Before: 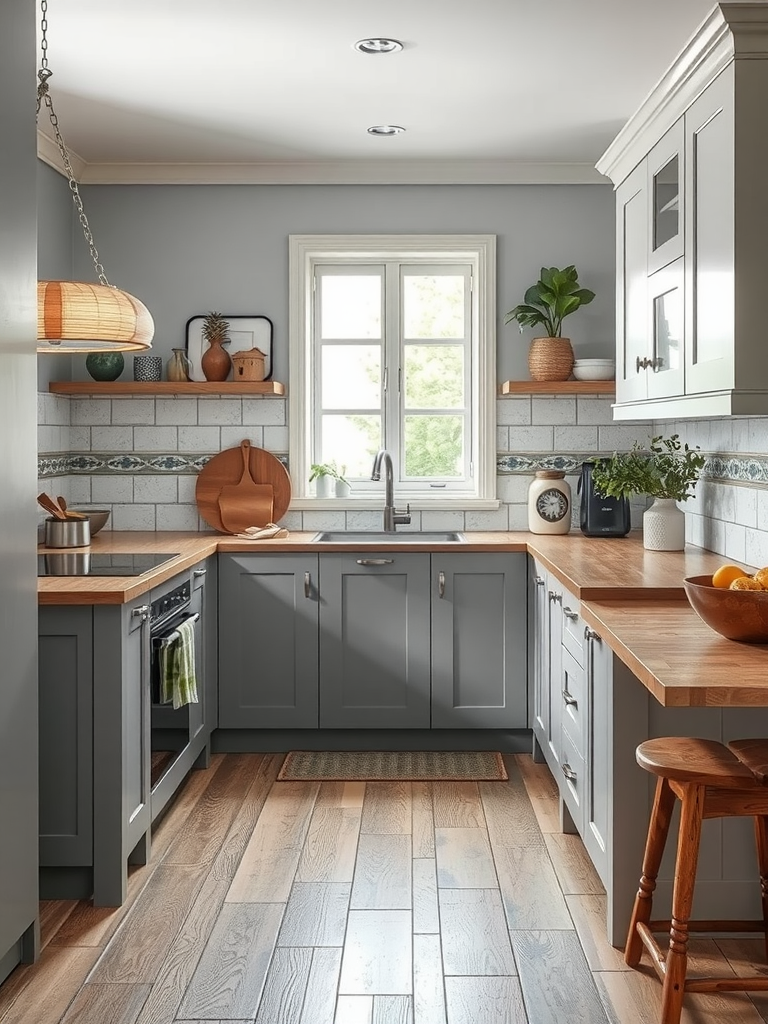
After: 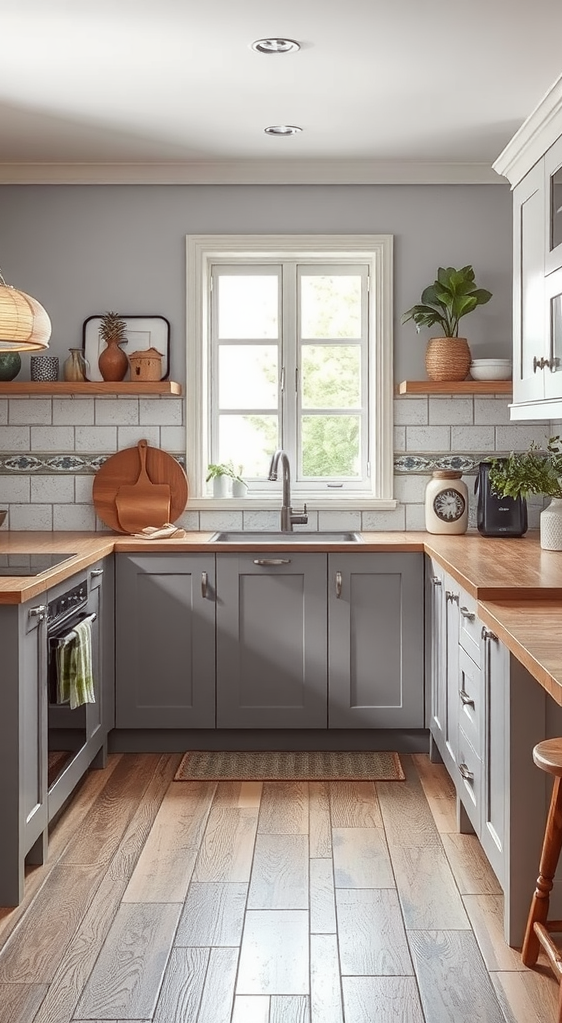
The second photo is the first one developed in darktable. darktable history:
crop: left 13.443%, right 13.31%
white balance: red 1, blue 1
color balance: mode lift, gamma, gain (sRGB), lift [1, 1.049, 1, 1]
